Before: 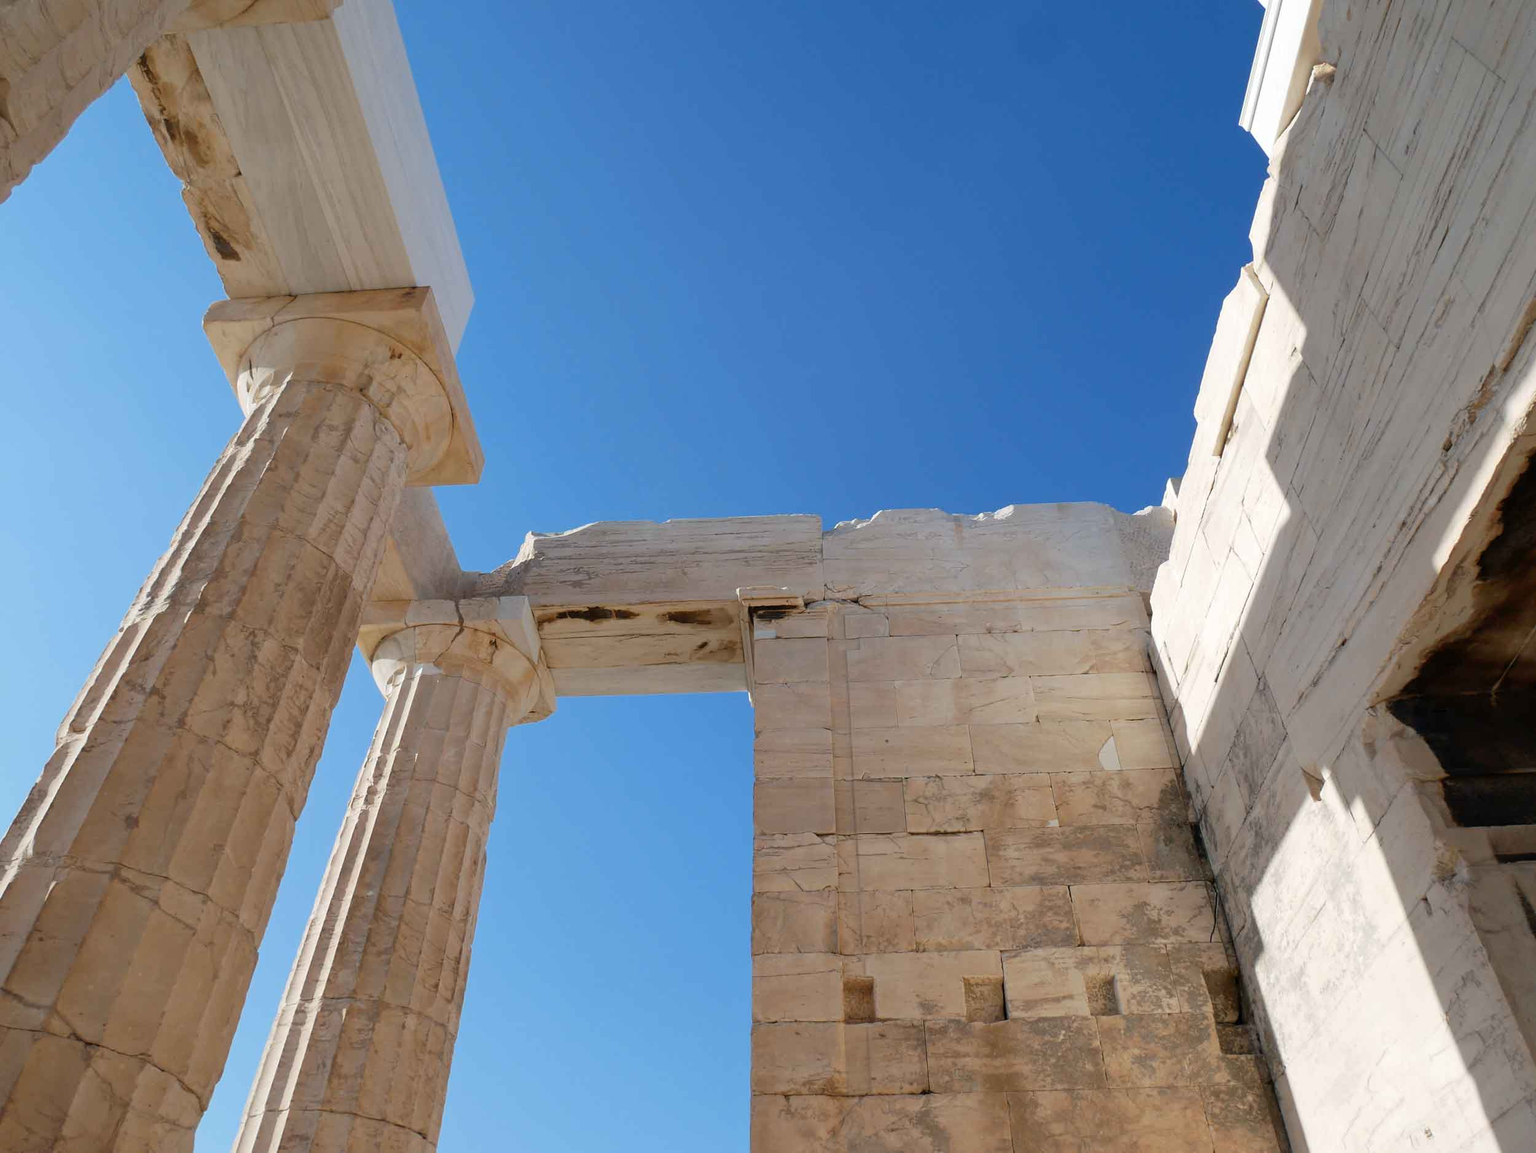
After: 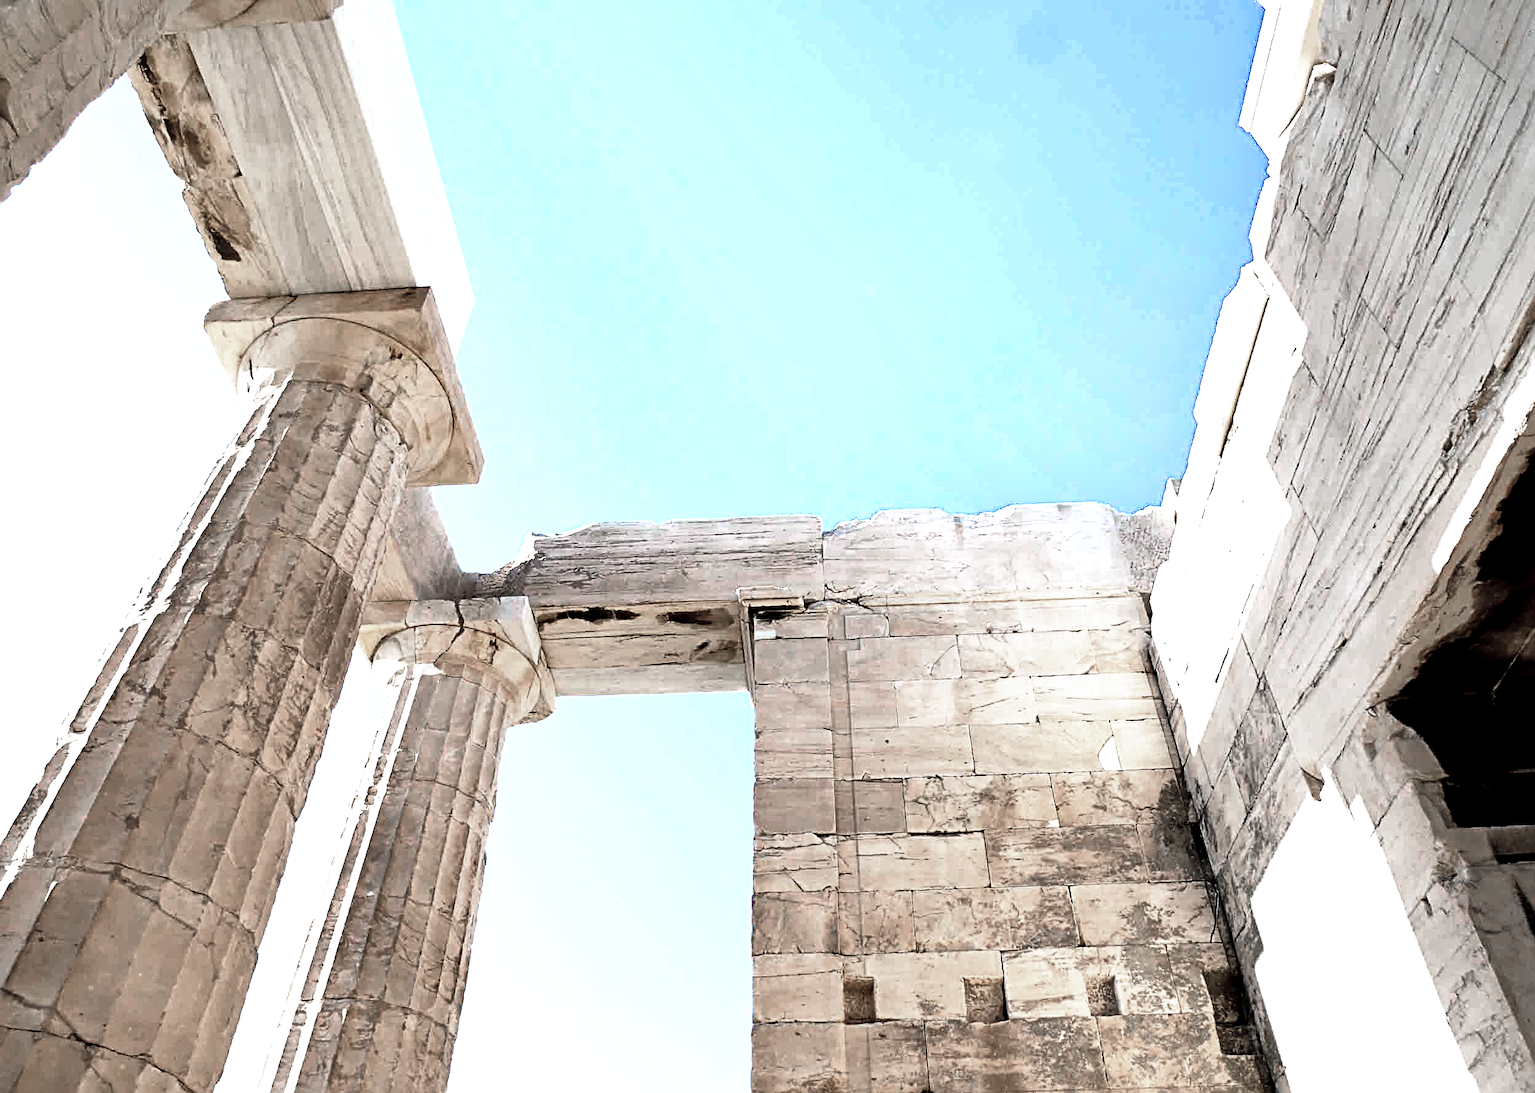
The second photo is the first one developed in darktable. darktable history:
crop and rotate: top 0.007%, bottom 5.126%
tone curve: curves: ch0 [(0, 0) (0.003, 0.001) (0.011, 0.002) (0.025, 0.002) (0.044, 0.006) (0.069, 0.01) (0.1, 0.017) (0.136, 0.023) (0.177, 0.038) (0.224, 0.066) (0.277, 0.118) (0.335, 0.185) (0.399, 0.264) (0.468, 0.365) (0.543, 0.475) (0.623, 0.606) (0.709, 0.759) (0.801, 0.923) (0.898, 0.999) (1, 1)], preserve colors none
color zones: curves: ch0 [(0, 0.613) (0.01, 0.613) (0.245, 0.448) (0.498, 0.529) (0.642, 0.665) (0.879, 0.777) (0.99, 0.613)]; ch1 [(0, 0.272) (0.219, 0.127) (0.724, 0.346)]
exposure: black level correction 0.011, exposure 1.086 EV, compensate exposure bias true, compensate highlight preservation false
sharpen: radius 3.993
shadows and highlights: shadows 35.94, highlights -34.9, soften with gaussian
